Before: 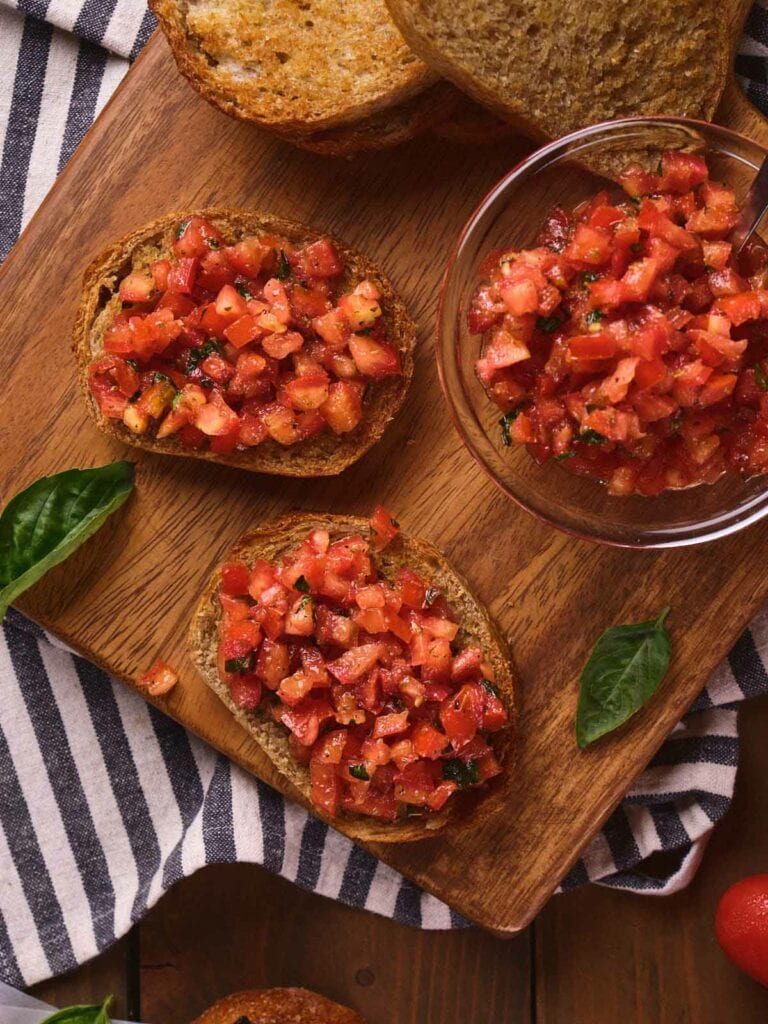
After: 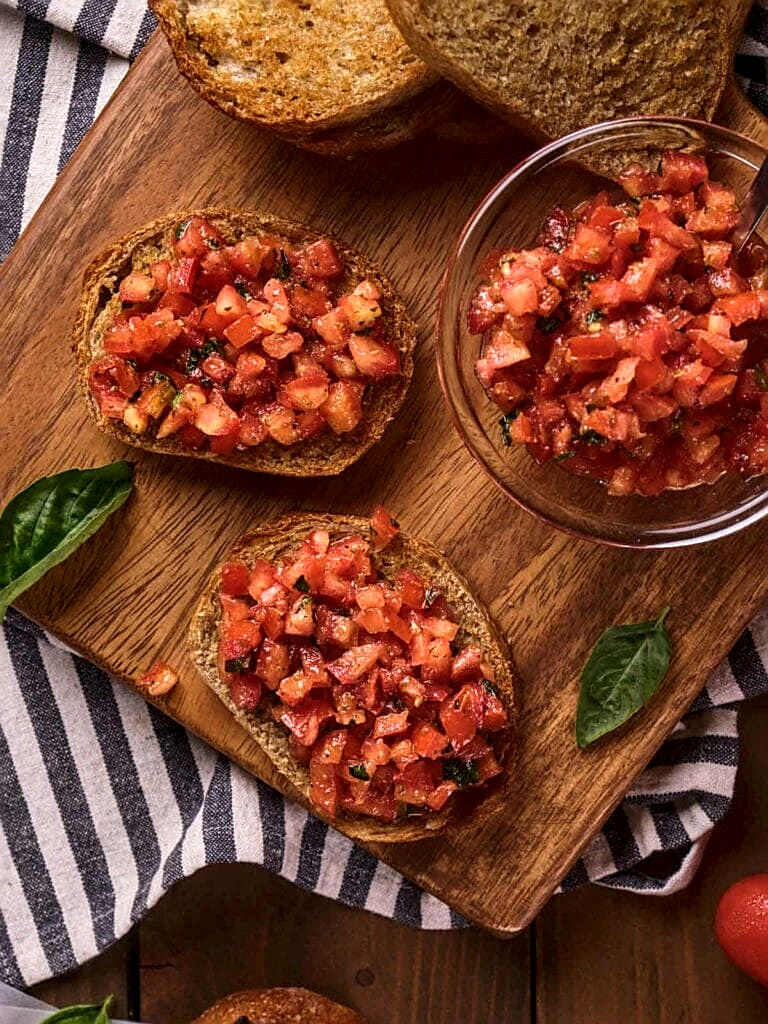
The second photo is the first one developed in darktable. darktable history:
sharpen: on, module defaults
local contrast: detail 142%
white balance: red 1, blue 1
tone equalizer: on, module defaults
